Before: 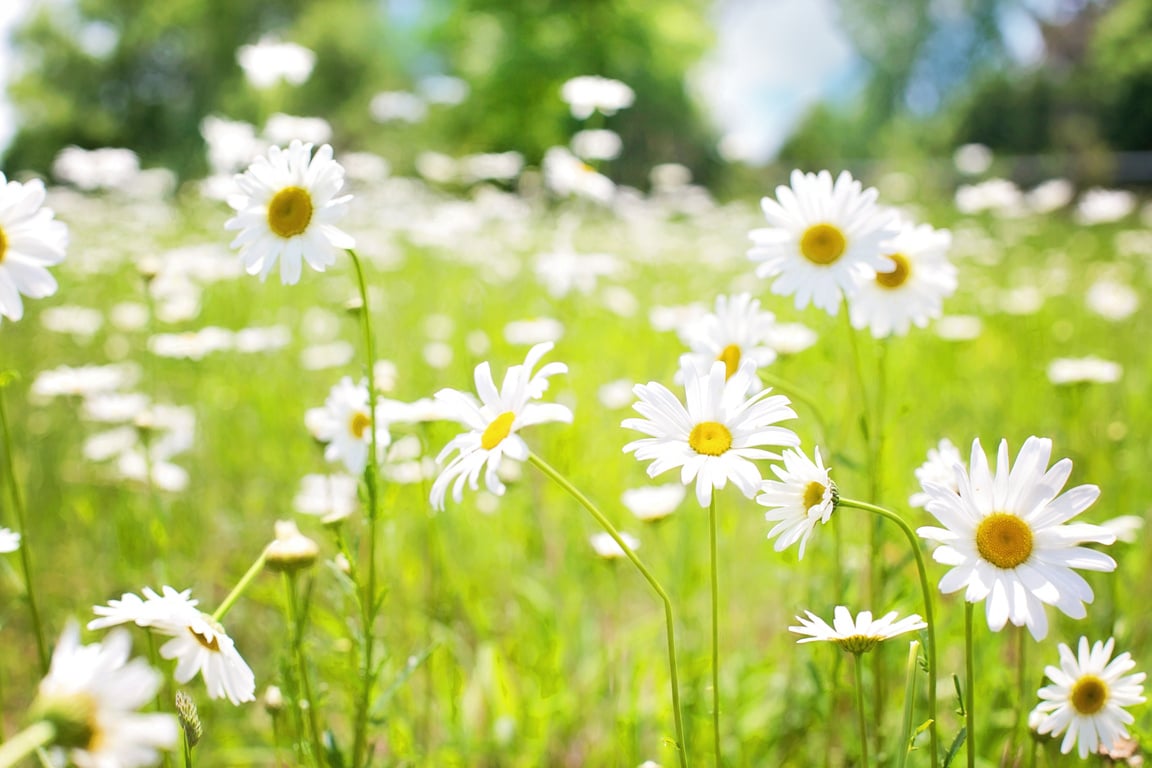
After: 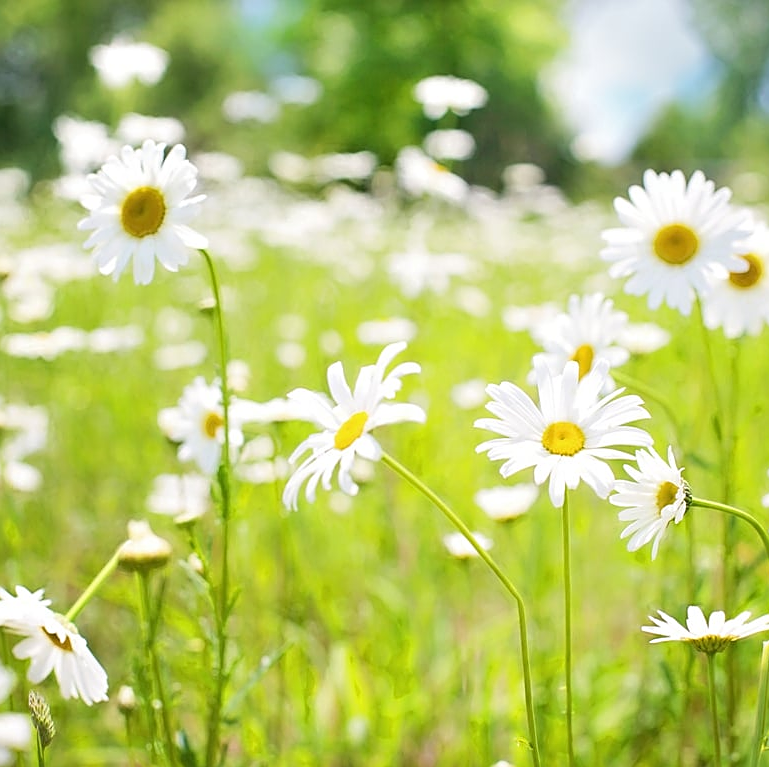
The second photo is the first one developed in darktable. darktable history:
sharpen: on, module defaults
crop and rotate: left 12.765%, right 20.443%
